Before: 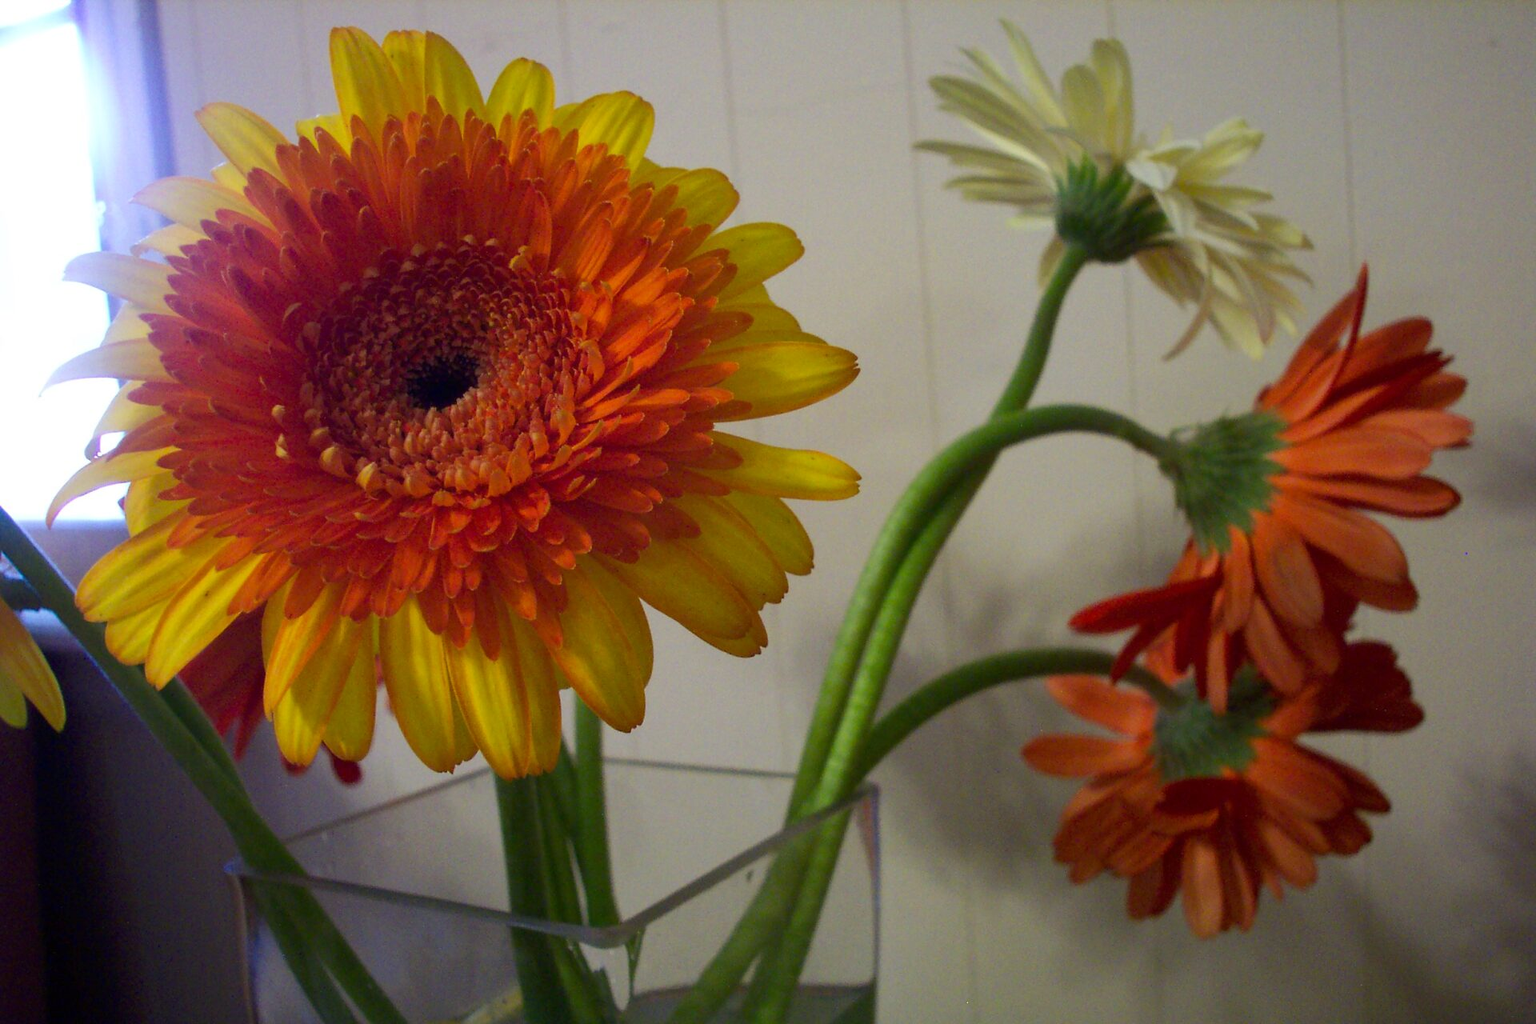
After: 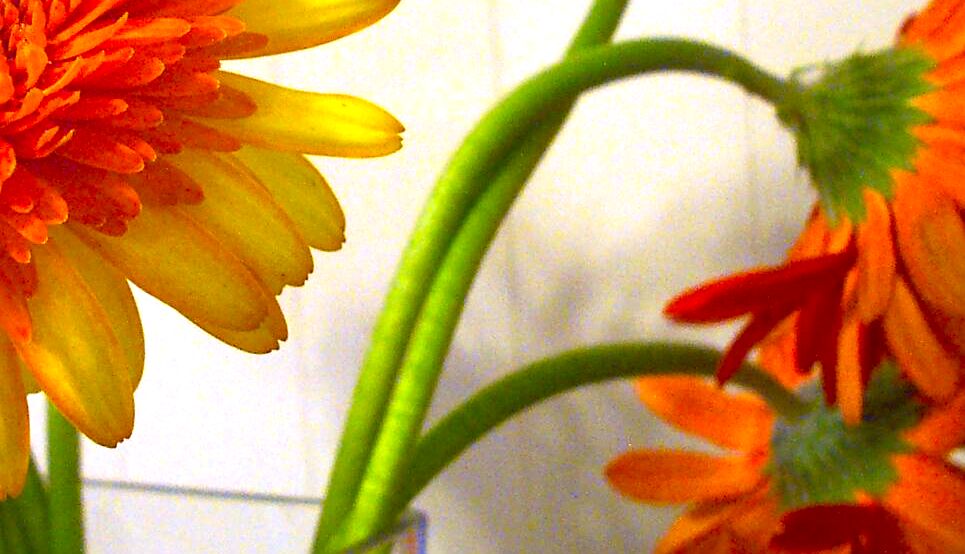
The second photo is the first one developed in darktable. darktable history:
crop: left 35.03%, top 36.625%, right 14.663%, bottom 20.057%
local contrast: mode bilateral grid, contrast 15, coarseness 36, detail 105%, midtone range 0.2
color contrast: green-magenta contrast 1.12, blue-yellow contrast 1.95, unbound 0
white balance: red 1.004, blue 1.096
exposure: black level correction 0, exposure 1.5 EV, compensate exposure bias true, compensate highlight preservation false
levels: levels [0, 0.498, 0.996]
sharpen: on, module defaults
